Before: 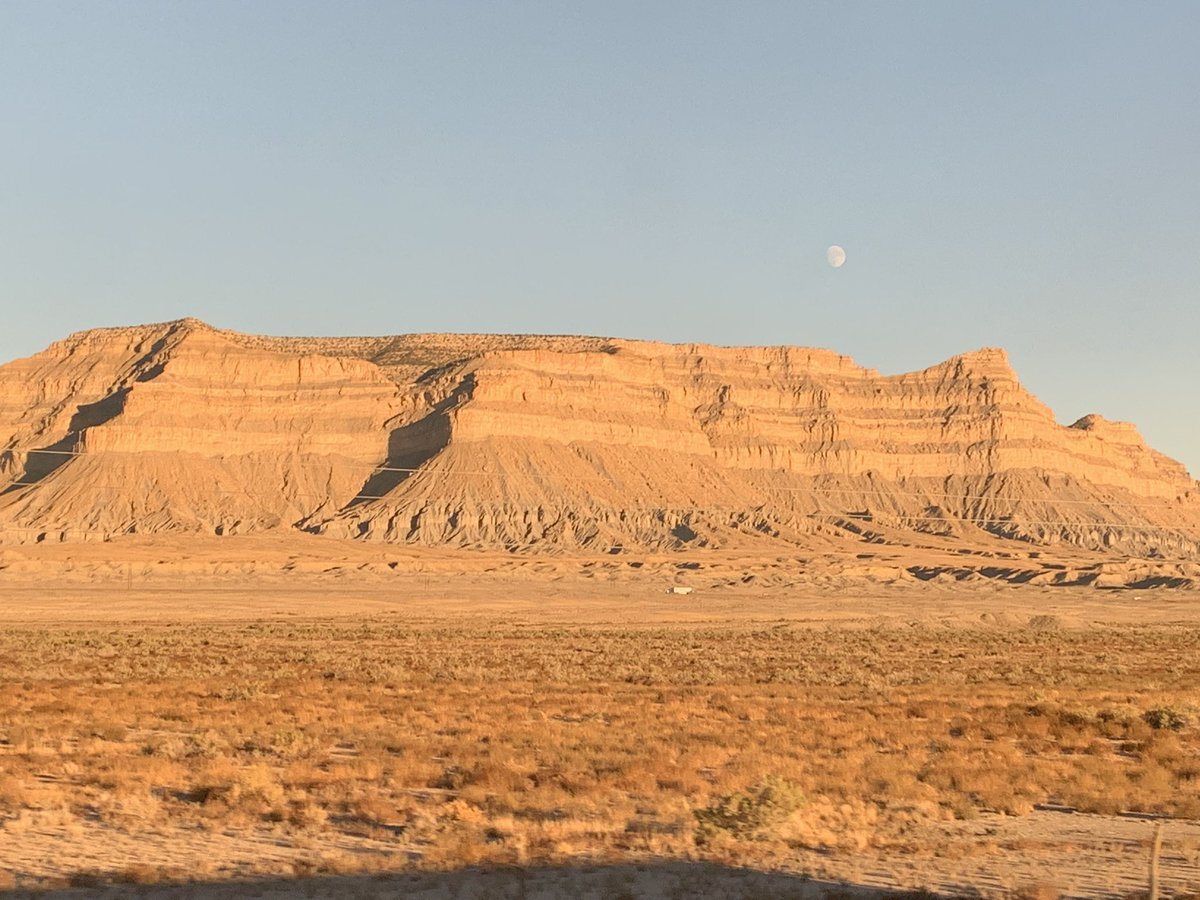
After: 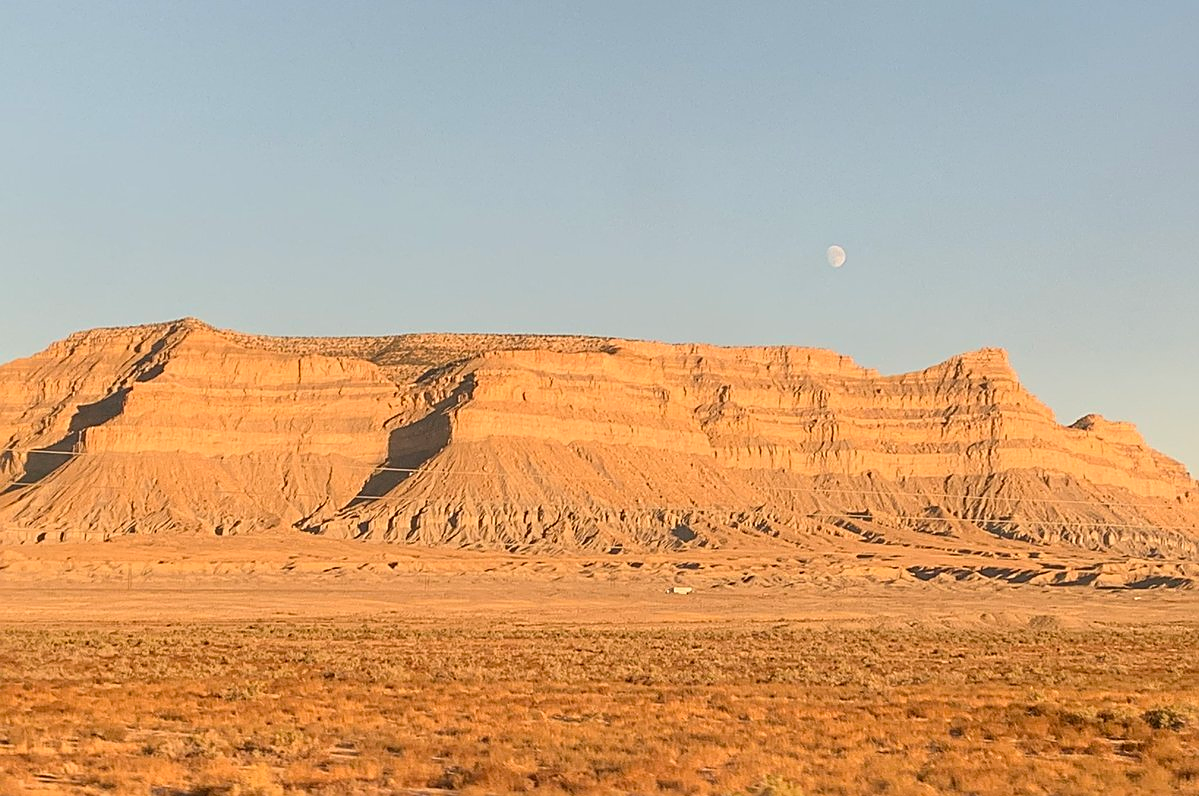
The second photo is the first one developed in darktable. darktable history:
sharpen: on, module defaults
crop and rotate: top 0%, bottom 11.49%
